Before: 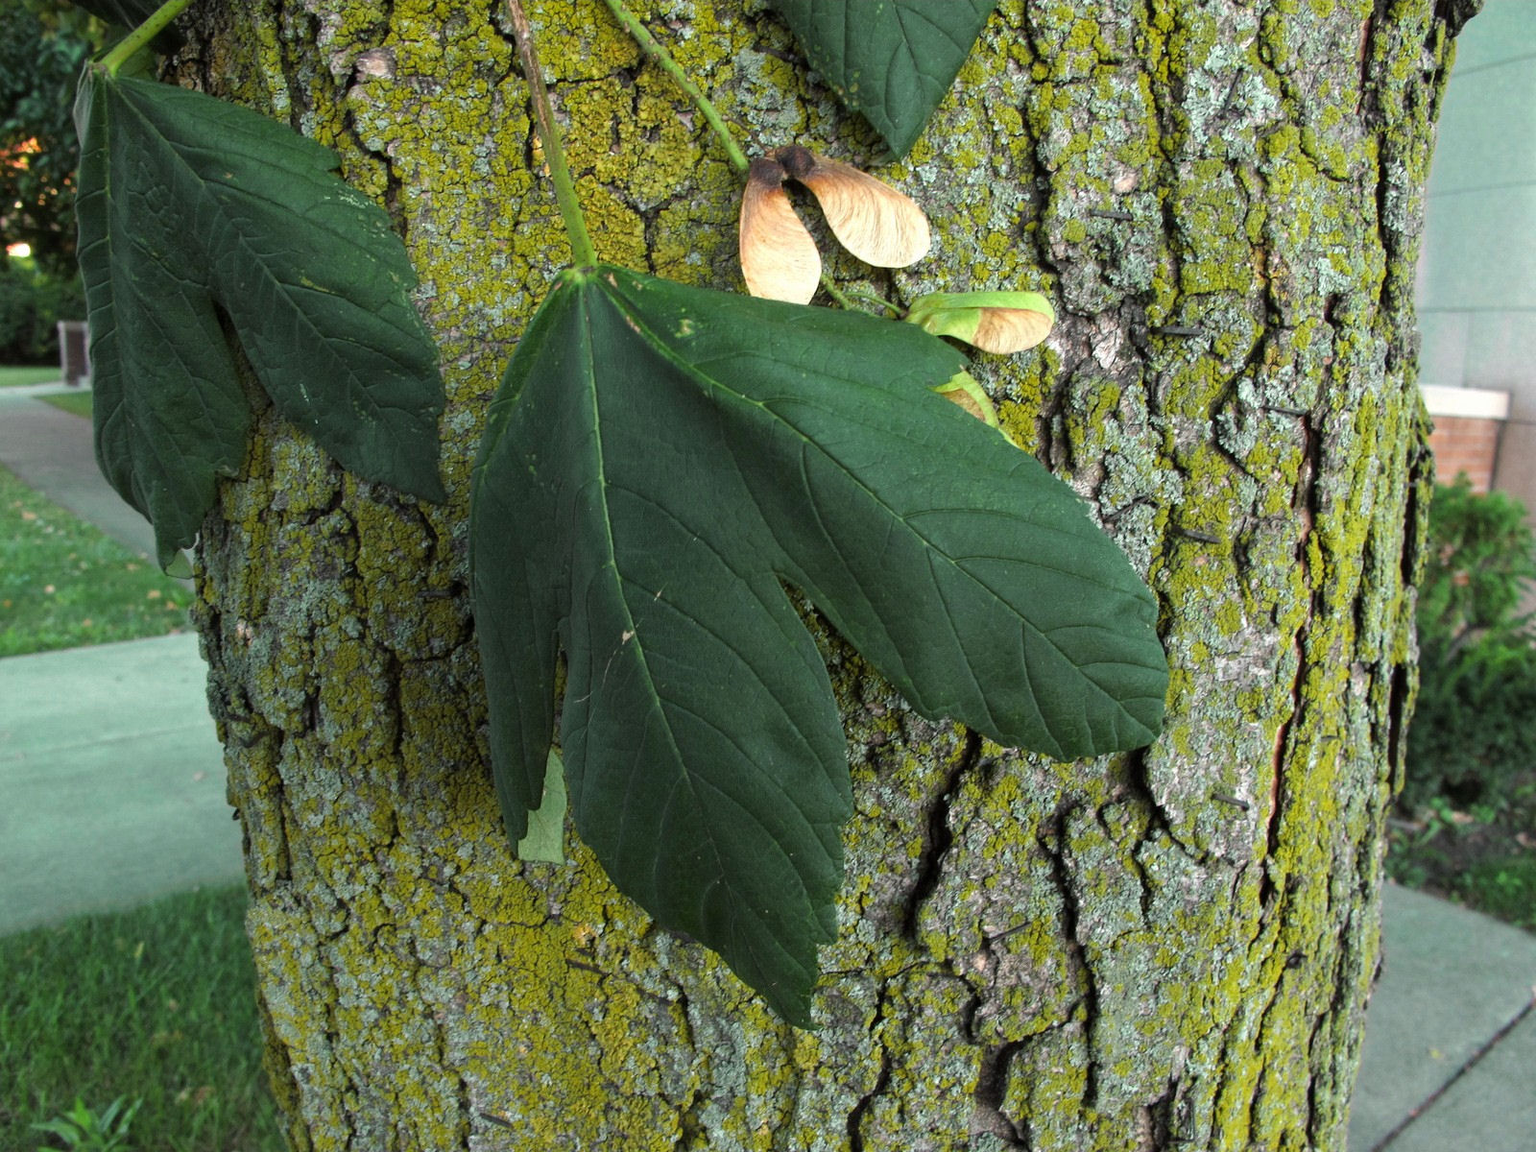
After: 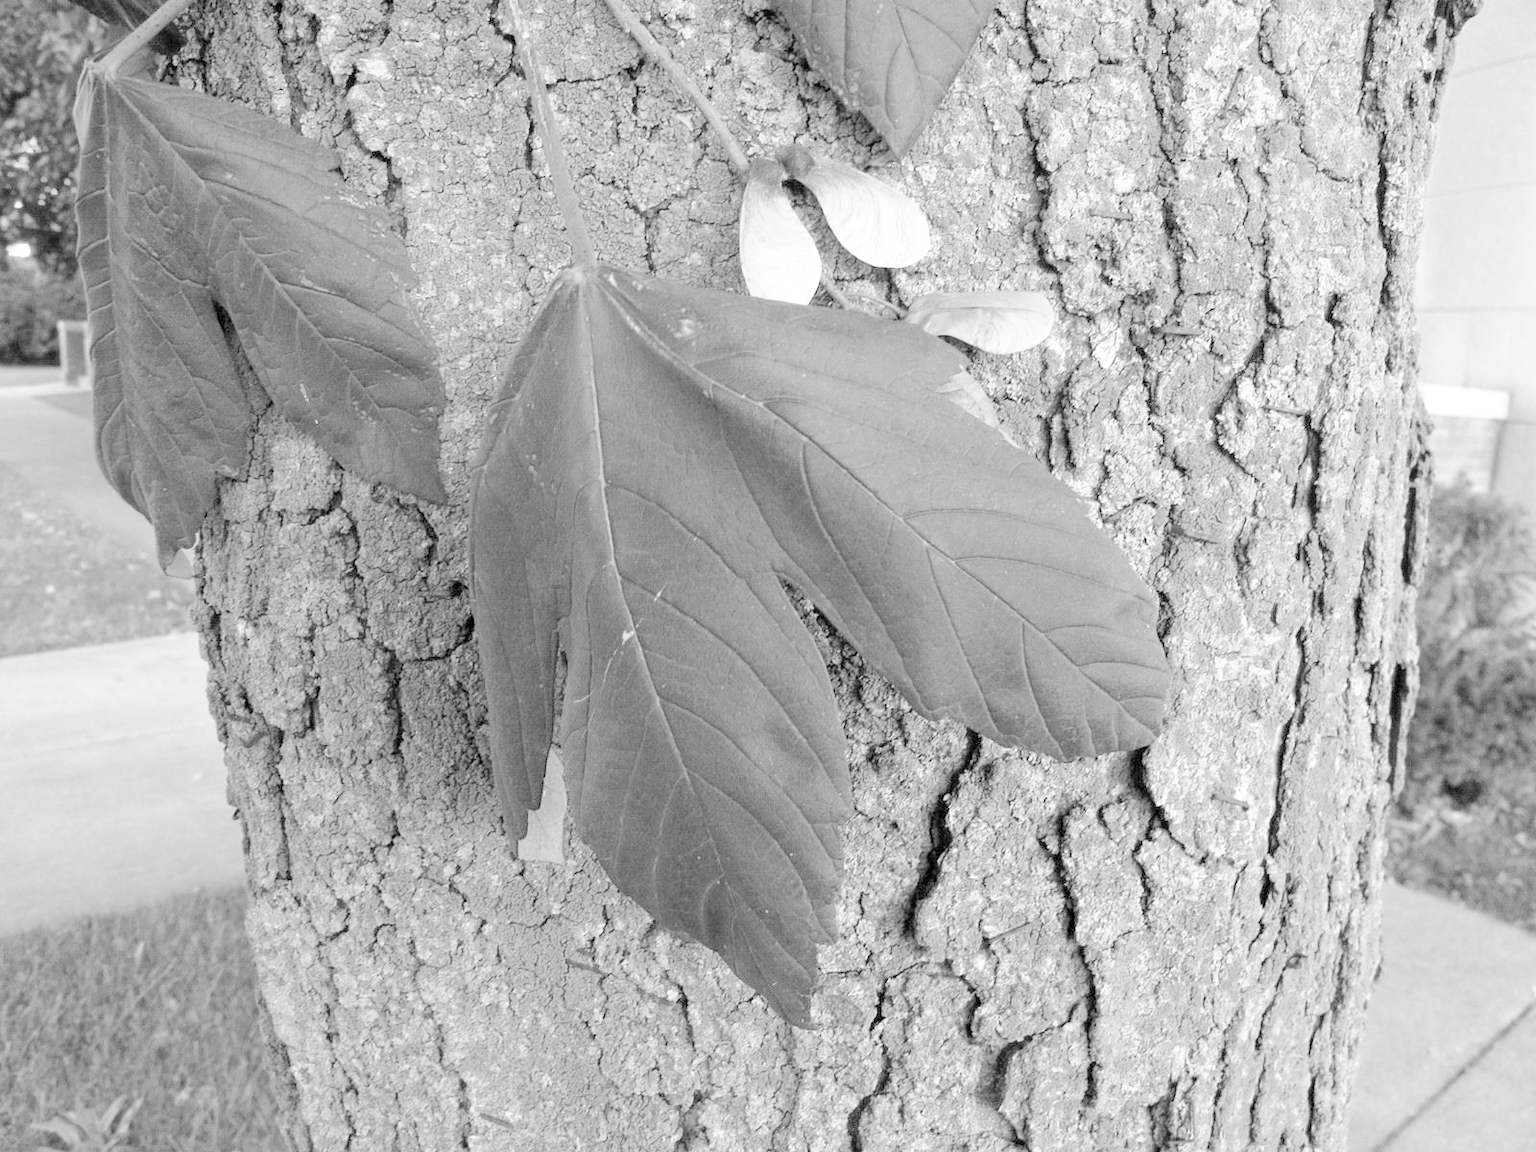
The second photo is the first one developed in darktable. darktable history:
tone curve: curves: ch0 [(0, 0) (0.003, 0) (0.011, 0.002) (0.025, 0.004) (0.044, 0.007) (0.069, 0.015) (0.1, 0.025) (0.136, 0.04) (0.177, 0.09) (0.224, 0.152) (0.277, 0.239) (0.335, 0.335) (0.399, 0.43) (0.468, 0.524) (0.543, 0.621) (0.623, 0.712) (0.709, 0.789) (0.801, 0.871) (0.898, 0.951) (1, 1)], preserve colors none
color look up table: target L [92.43, 75.5, 58.78, 63.66, 80.43, 77.55, 61.18, 53.67, 62.88, 54.28, 31.34, 17.13, 200.64, 100.33, 80.83, 77.55, 57.05, 59.81, 57.05, 49.44, 52.16, 56.4, 53.98, 51.85, 42, 37.3, 34.5, 27.02, 23.57, 89.87, 77.14, 73.56, 68.78, 59.13, 58.09, 66.24, 53.67, 56.1, 49.44, 44.67, 18.73, 25.83, 81.64, 87.74, 78.38, 69.19, 54.89, 47.05, 11.06], target a [-0.004, 0 ×6, 0.003, 0, 0, 0.004, 0.001, 0, 0.001, 0 ×5, 0.001, 0, 0.001, 0, 0, 0.001 ×5, -0.004, 0 ×6, 0.001 ×6, 0 ×4, 0.001, 0.001, 0.001], target b [0.034, 0.003, 0, 0.005, 0.004, 0.005, 0, -0.009, 0, -0.002, -0.01, -0.003, 0, -0.002, 0.004, 0.005, 0, 0, 0, -0.002 ×5, -0.003, -0.003, -0.004, -0.004, -0.004, 0.036, 0.005, 0.003, 0.004, 0, 0, 0.005, -0.002, -0.002, -0.002, -0.003, -0.003, -0.004, 0.004, 0.003, 0.005, 0.004, -0.002, -0.003, -0.002], num patches 49
